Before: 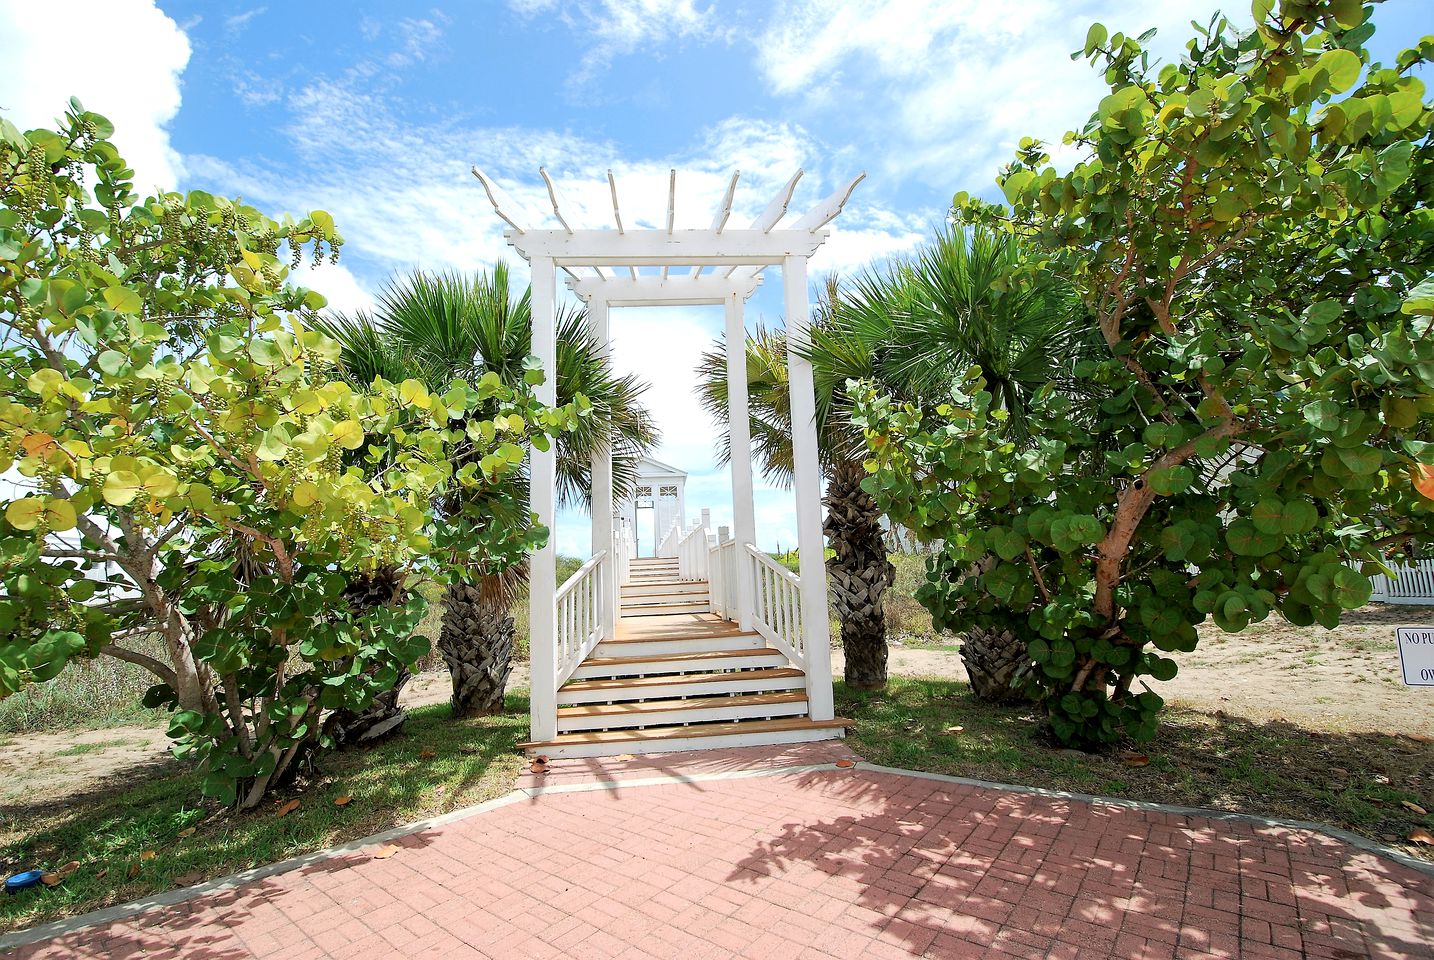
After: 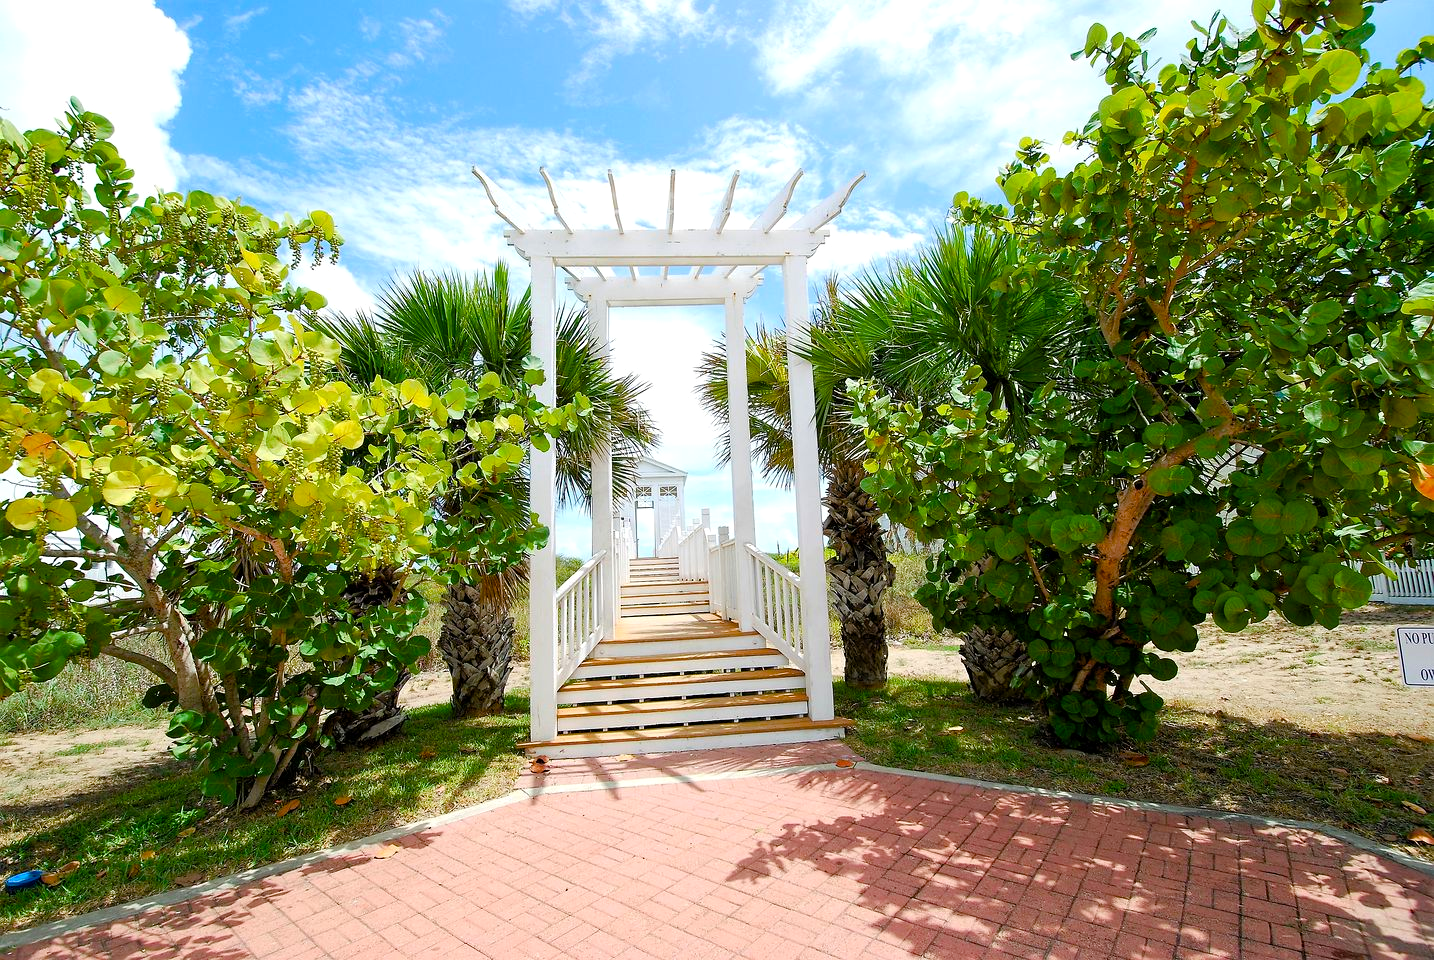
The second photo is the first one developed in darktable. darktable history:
color balance rgb: linear chroma grading › global chroma 15.153%, perceptual saturation grading › global saturation 26.164%, perceptual saturation grading › highlights -27.651%, perceptual saturation grading › mid-tones 15.881%, perceptual saturation grading › shadows 33.423%
exposure: exposure 0.074 EV, compensate exposure bias true, compensate highlight preservation false
